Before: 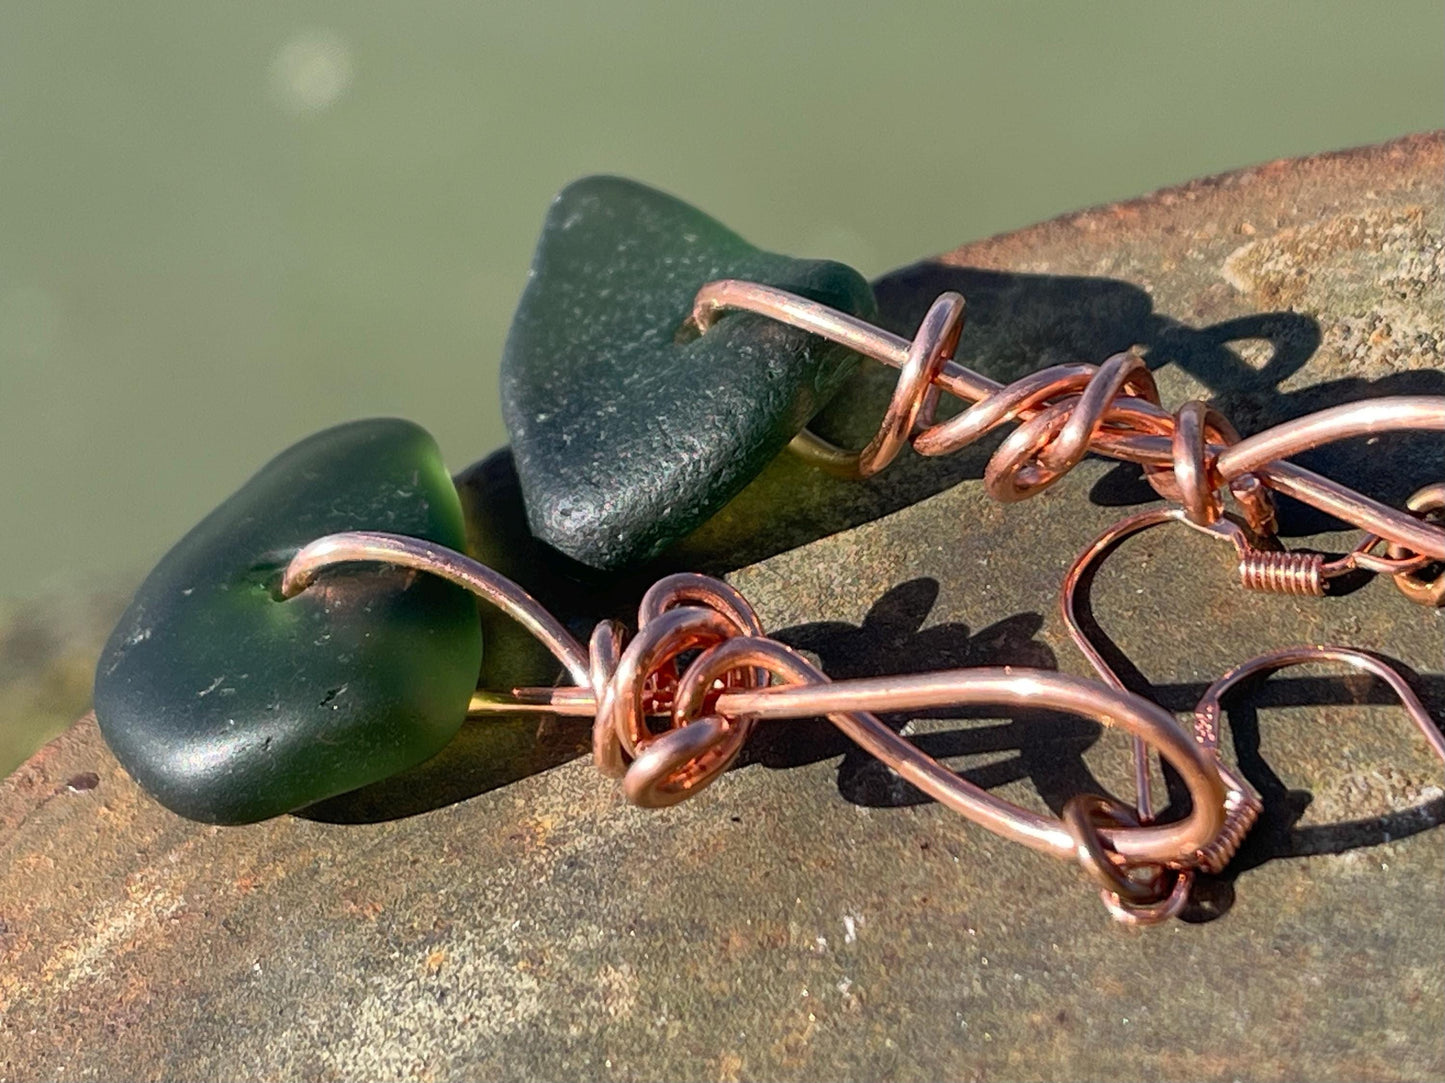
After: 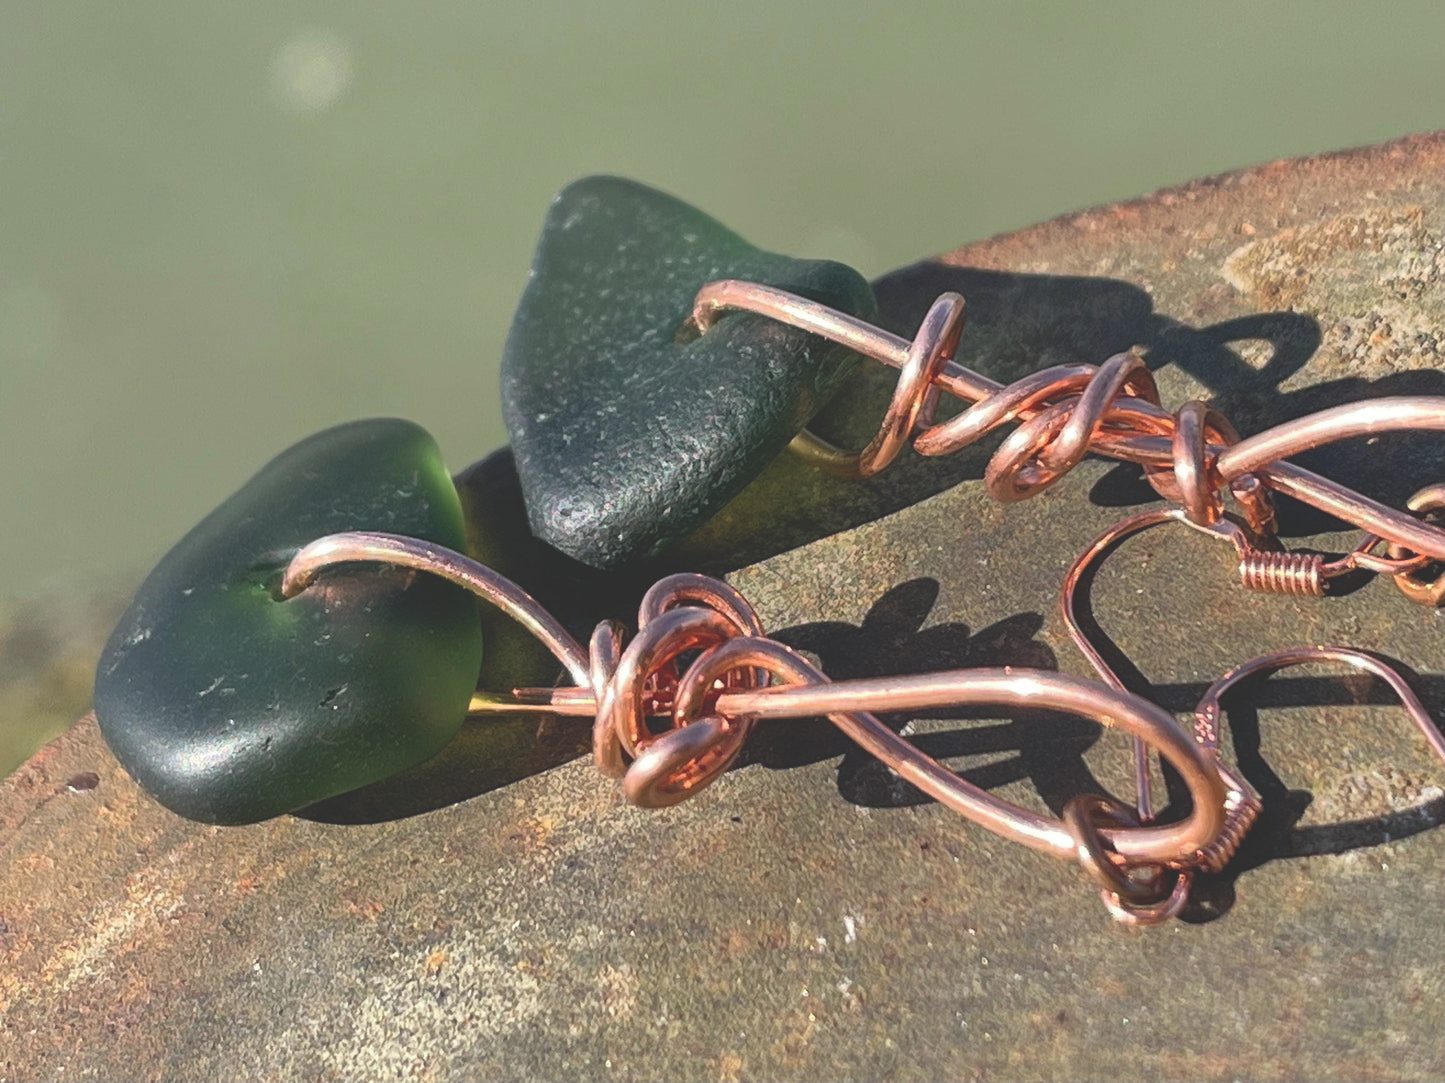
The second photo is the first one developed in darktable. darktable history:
split-toning: shadows › saturation 0.61, highlights › saturation 0.58, balance -28.74, compress 87.36%
exposure: black level correction -0.028, compensate highlight preservation false
